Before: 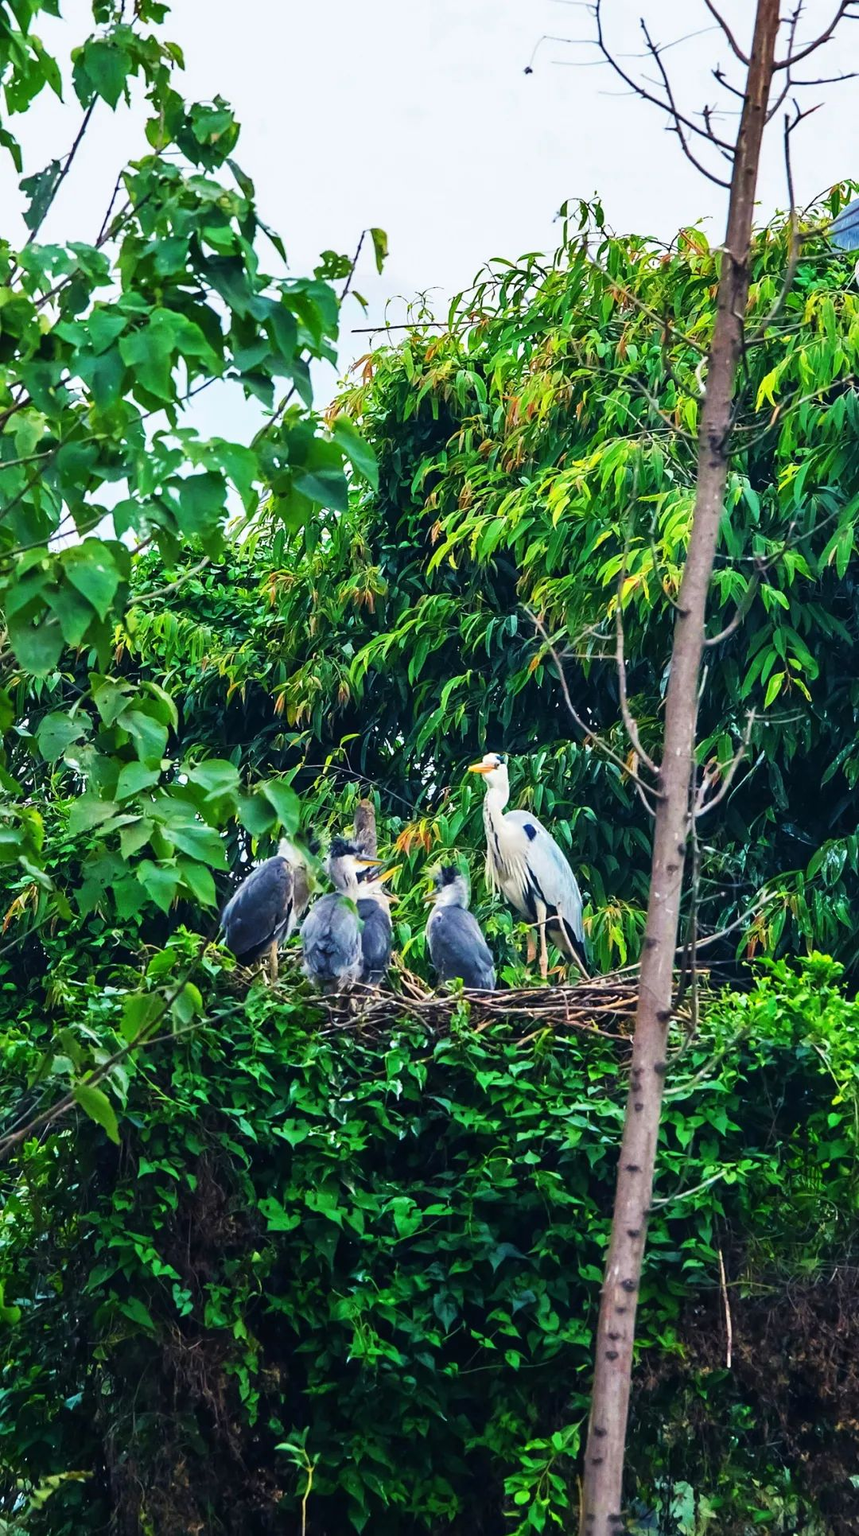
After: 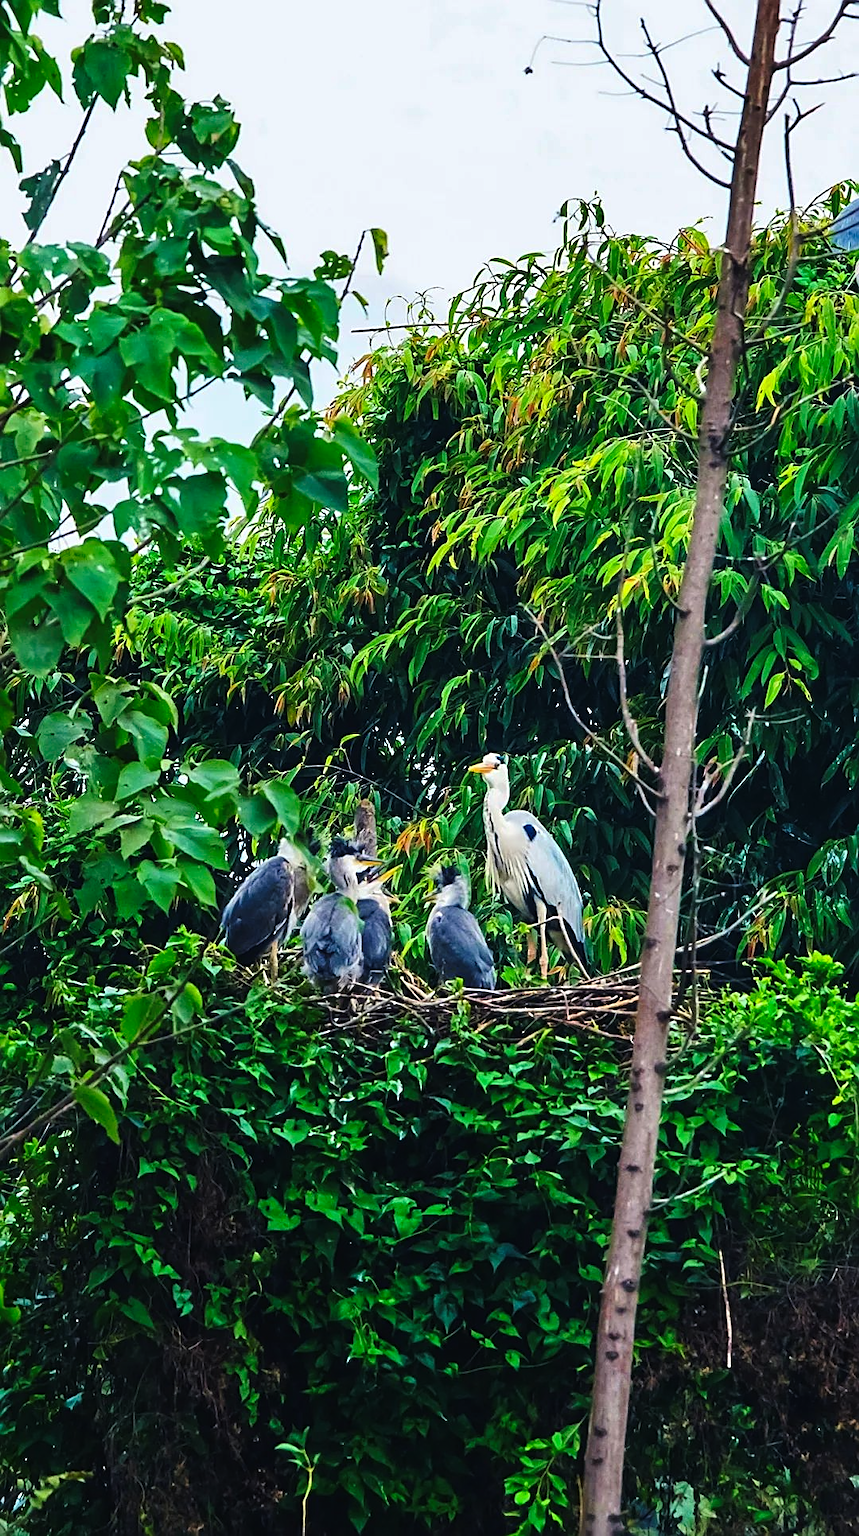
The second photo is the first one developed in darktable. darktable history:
tone curve: curves: ch0 [(0, 0) (0.003, 0.019) (0.011, 0.022) (0.025, 0.027) (0.044, 0.037) (0.069, 0.049) (0.1, 0.066) (0.136, 0.091) (0.177, 0.125) (0.224, 0.159) (0.277, 0.206) (0.335, 0.266) (0.399, 0.332) (0.468, 0.411) (0.543, 0.492) (0.623, 0.577) (0.709, 0.668) (0.801, 0.767) (0.898, 0.869) (1, 1)], preserve colors none
sharpen: on, module defaults
